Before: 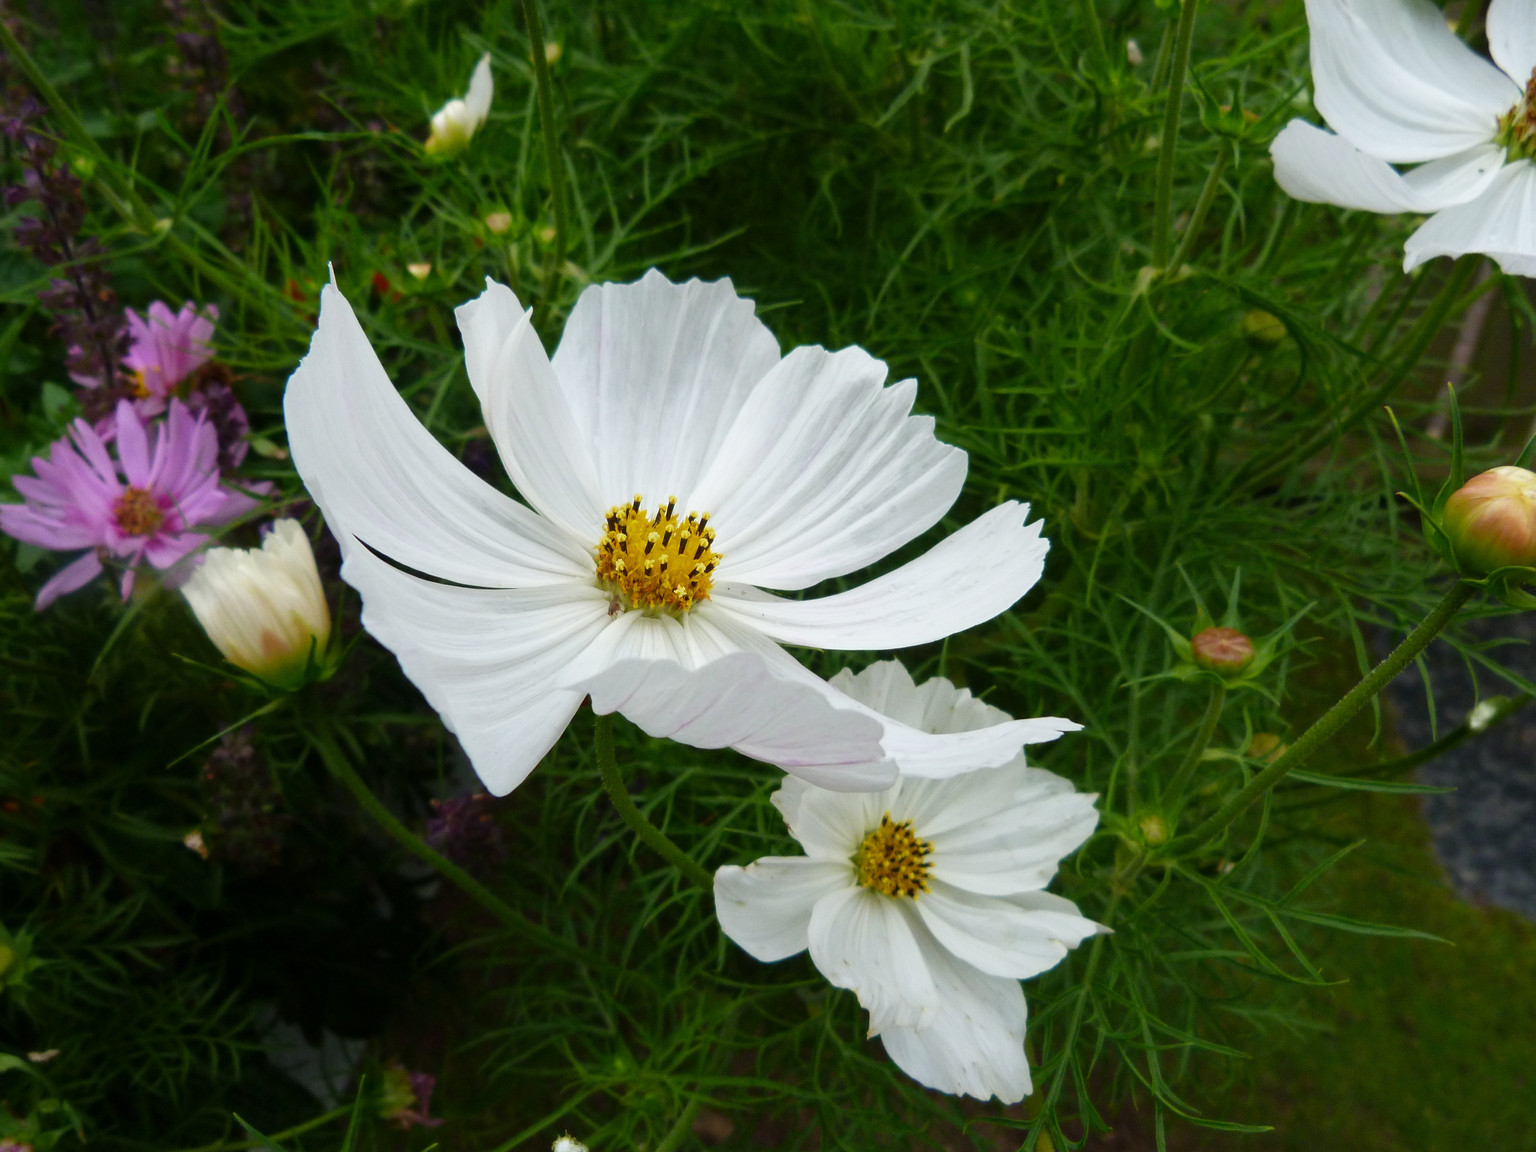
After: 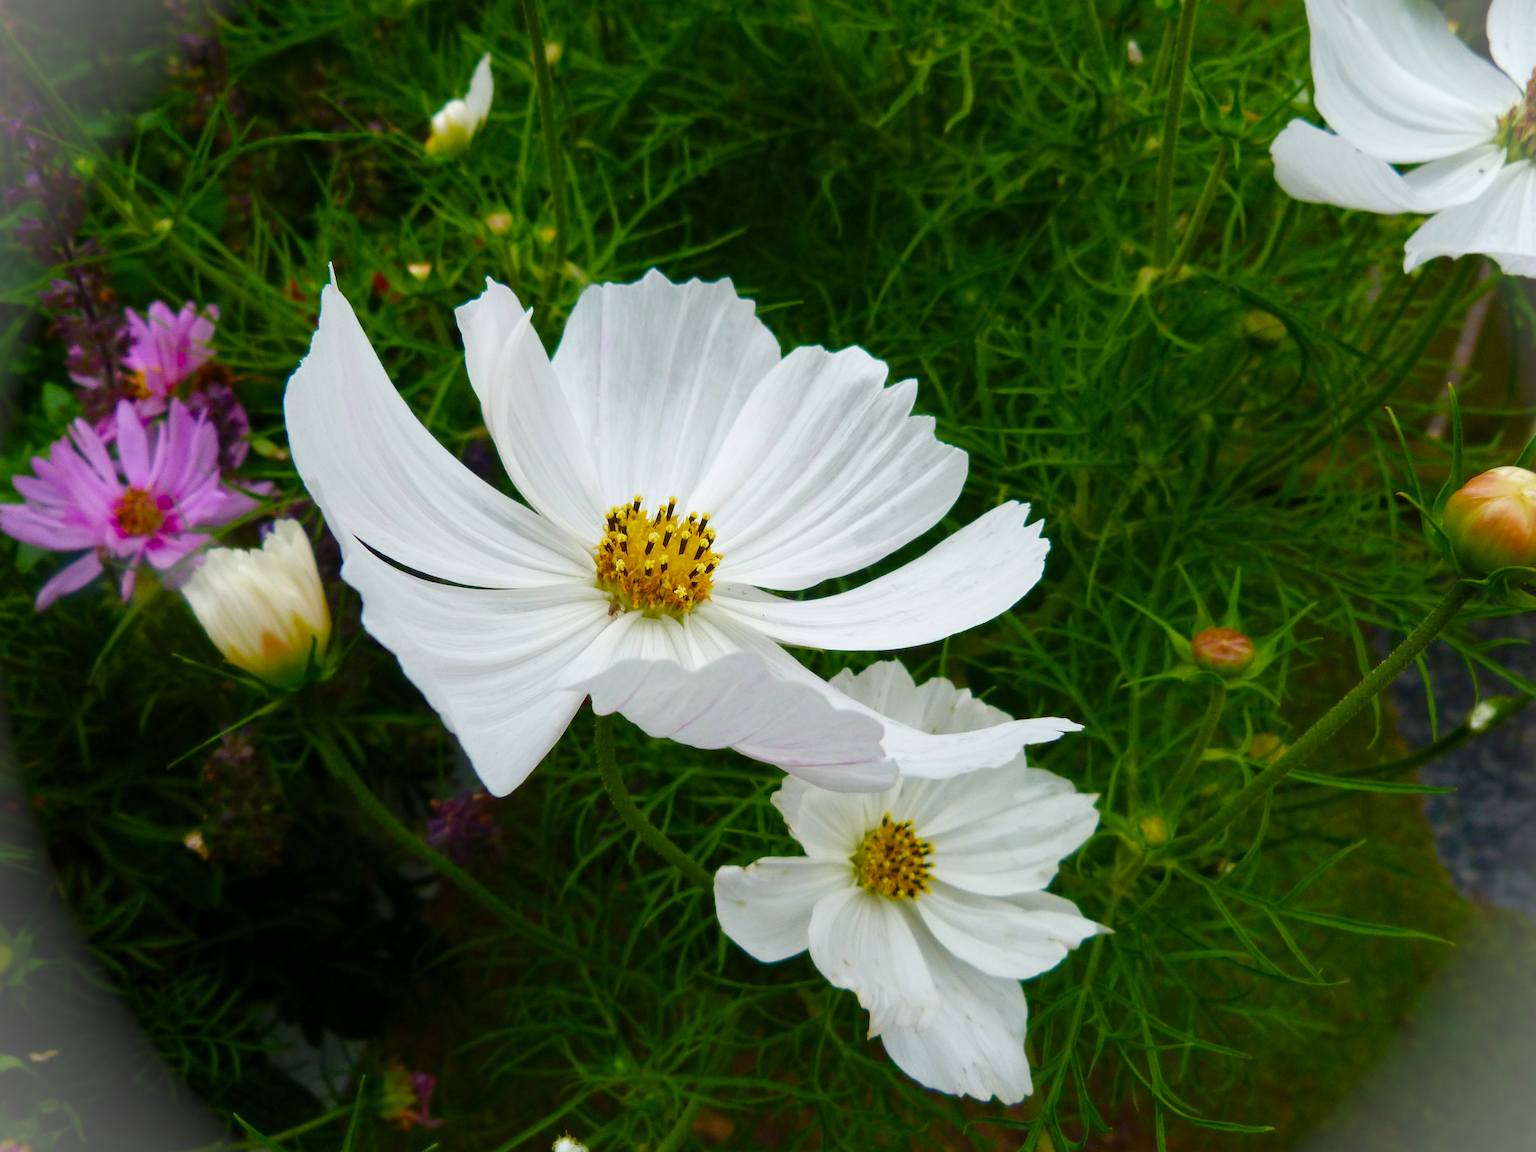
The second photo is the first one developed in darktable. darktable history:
vignetting: fall-off start 100%, brightness 0.3, saturation 0
color balance rgb: perceptual saturation grading › global saturation 35%, perceptual saturation grading › highlights -30%, perceptual saturation grading › shadows 35%, perceptual brilliance grading › global brilliance 3%, perceptual brilliance grading › highlights -3%, perceptual brilliance grading › shadows 3%
